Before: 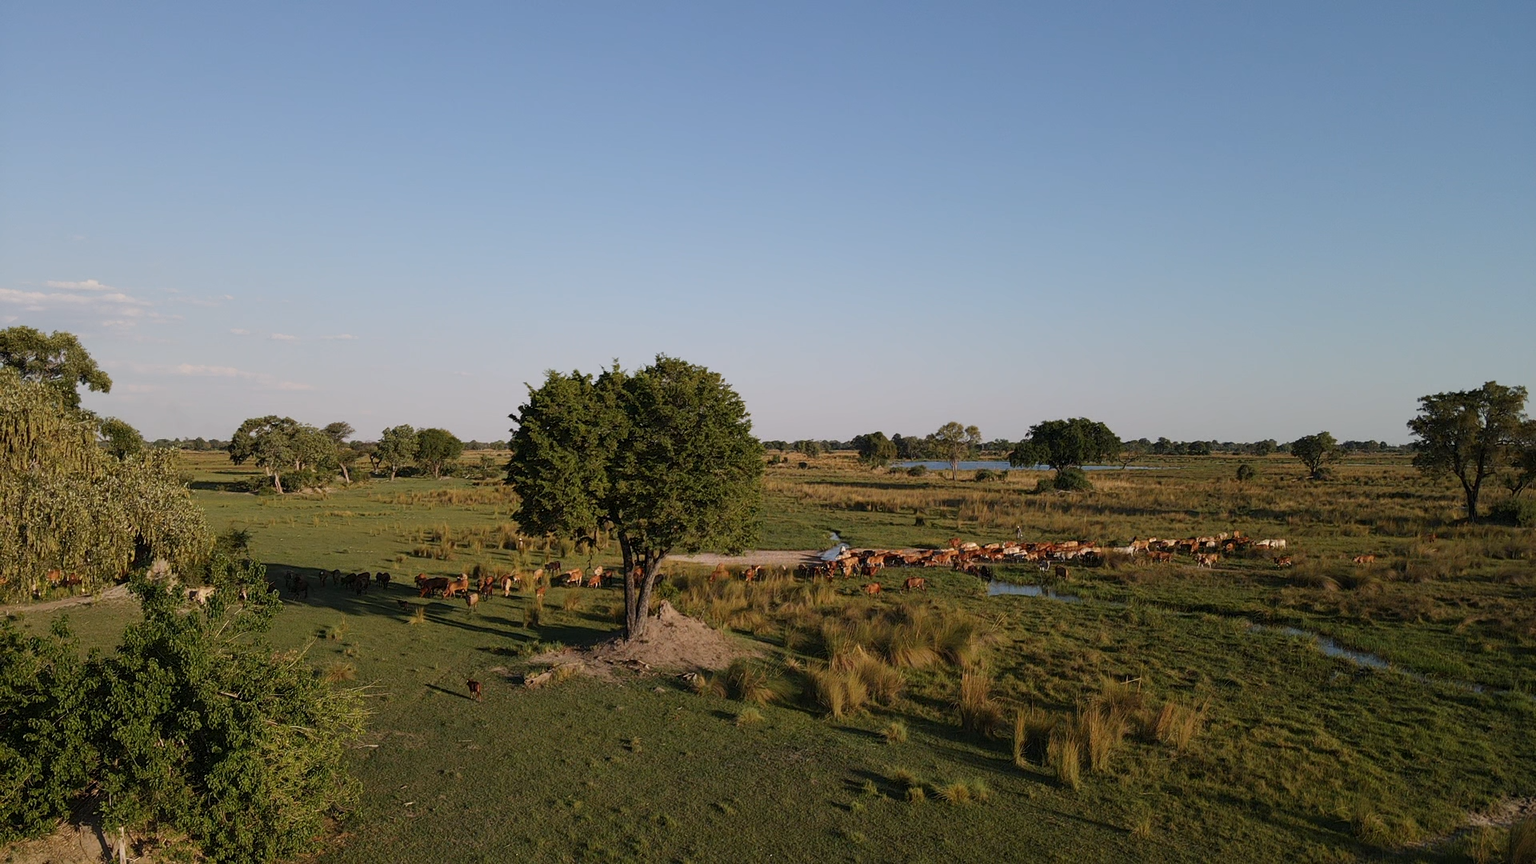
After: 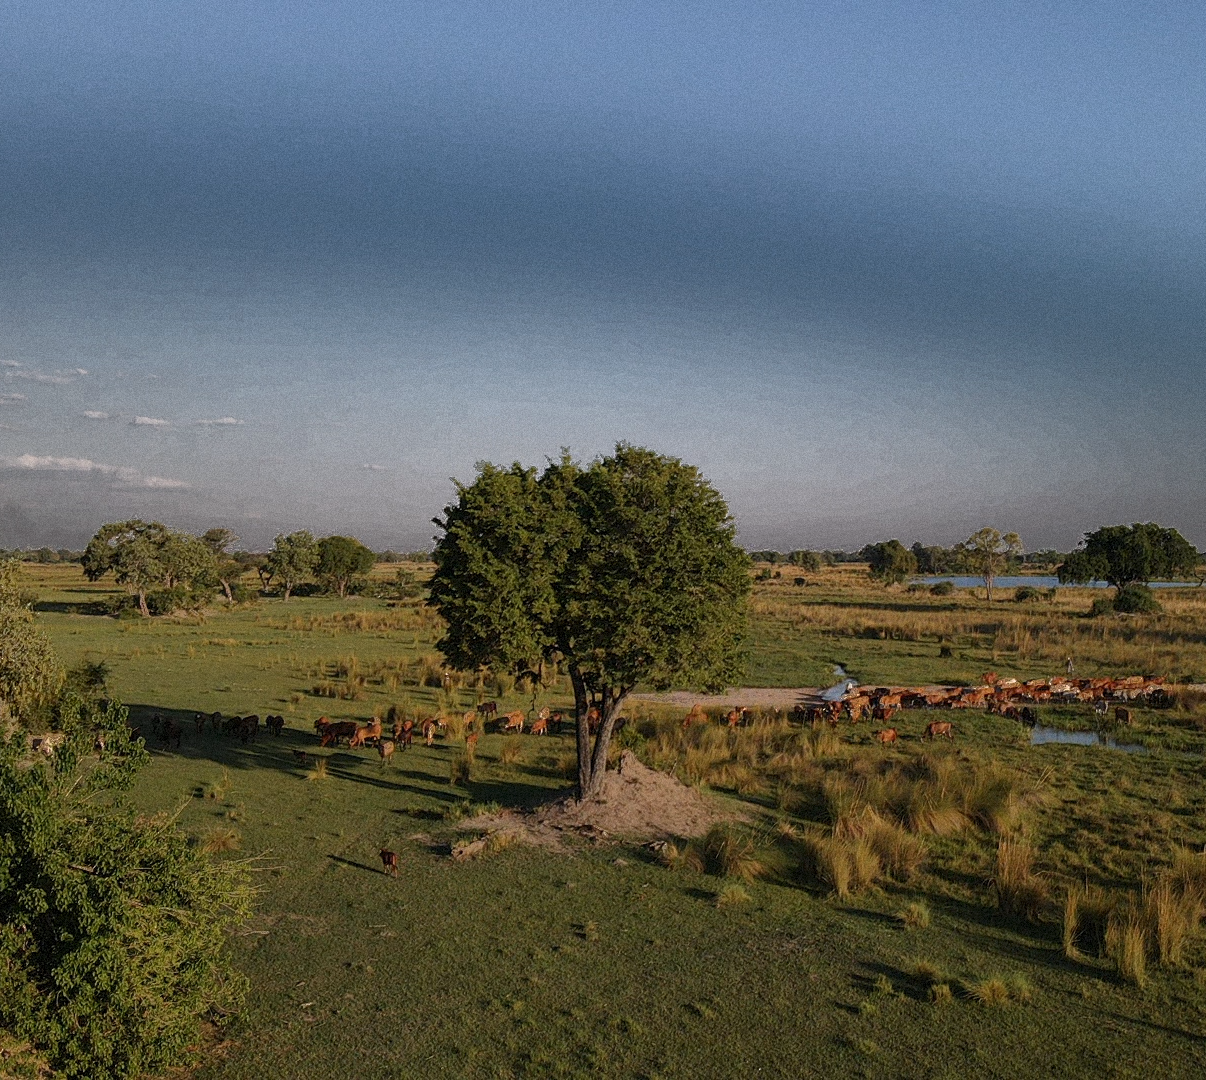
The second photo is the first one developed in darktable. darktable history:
crop: left 10.644%, right 26.528%
grain: mid-tones bias 0%
fill light: exposure -0.73 EV, center 0.69, width 2.2
